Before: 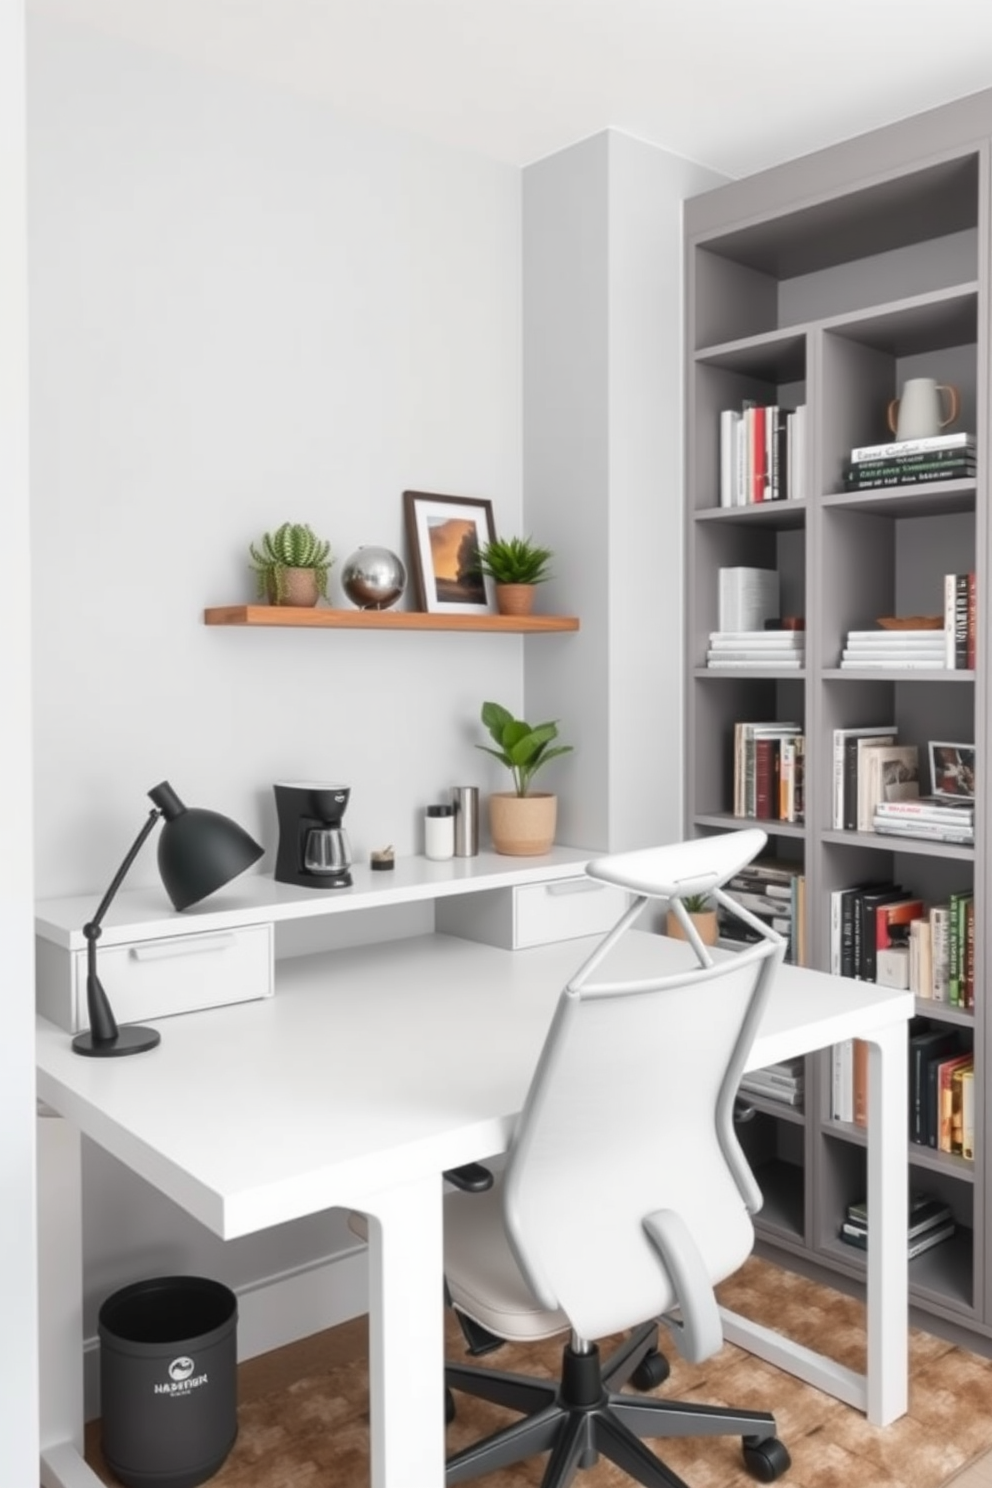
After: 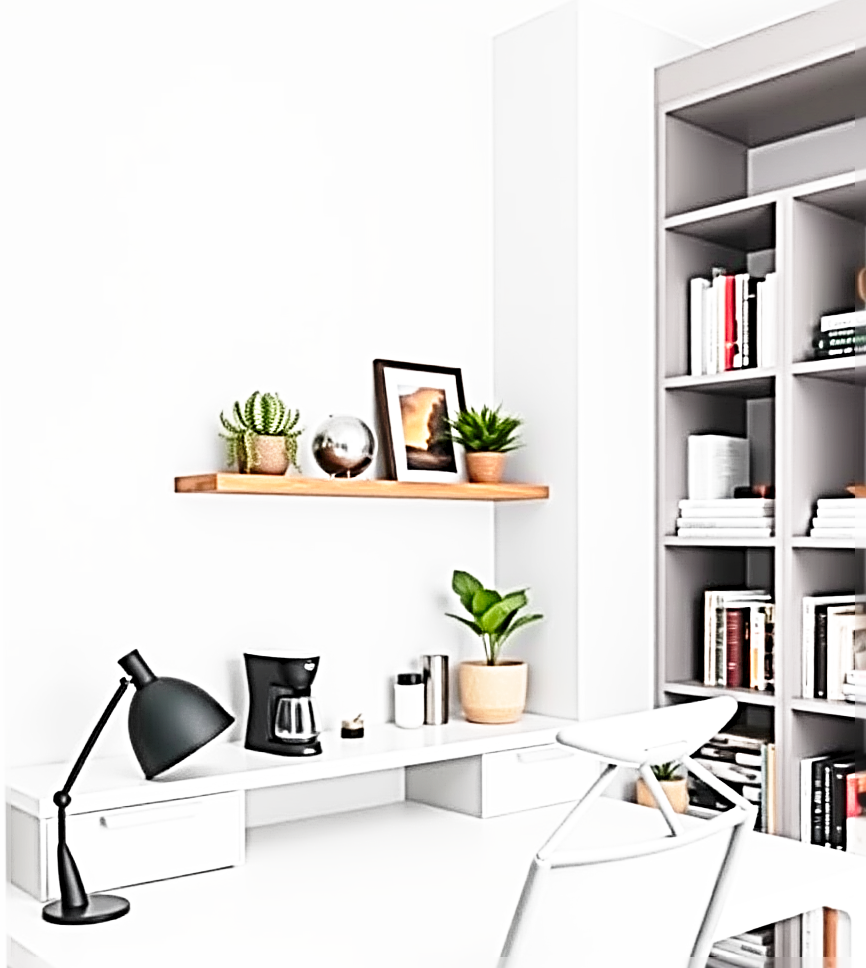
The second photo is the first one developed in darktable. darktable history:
base curve: curves: ch0 [(0, 0) (0.026, 0.03) (0.109, 0.232) (0.351, 0.748) (0.669, 0.968) (1, 1)], preserve colors none
sharpen: radius 4.029, amount 1.991
crop: left 3.03%, top 8.926%, right 9.666%, bottom 25.967%
